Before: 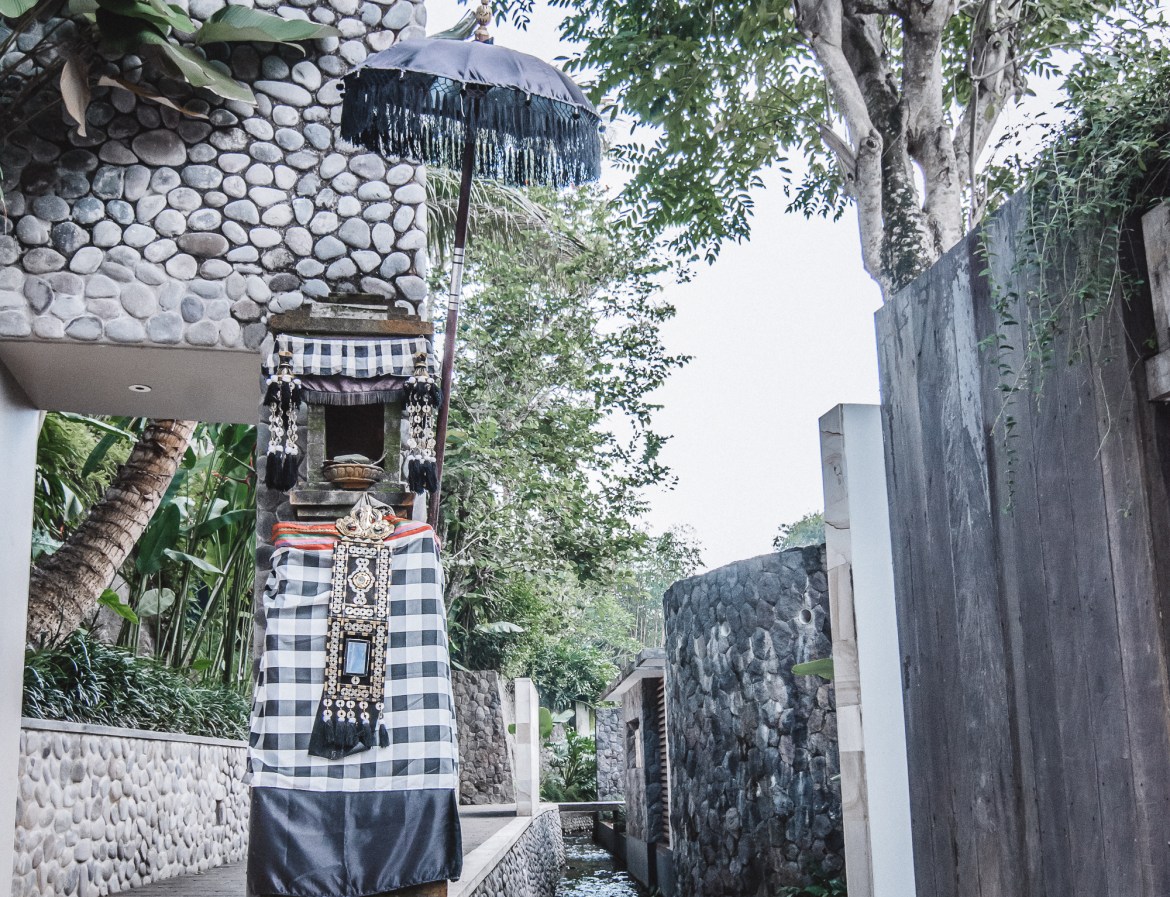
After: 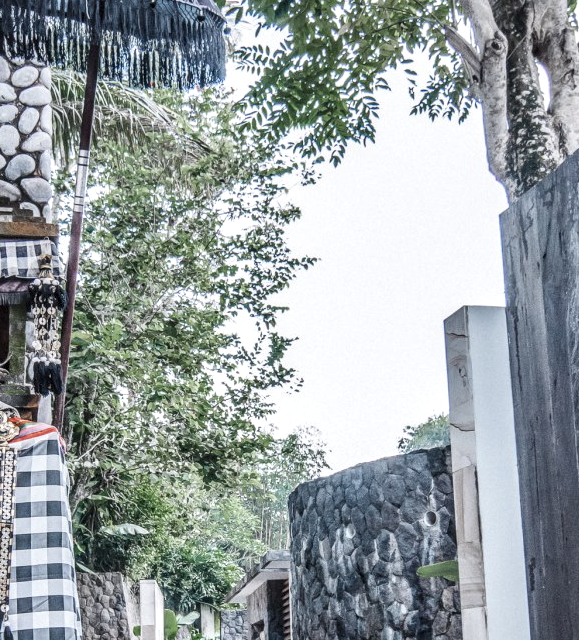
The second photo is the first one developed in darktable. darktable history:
crop: left 32.075%, top 10.976%, right 18.355%, bottom 17.596%
local contrast: detail 140%
